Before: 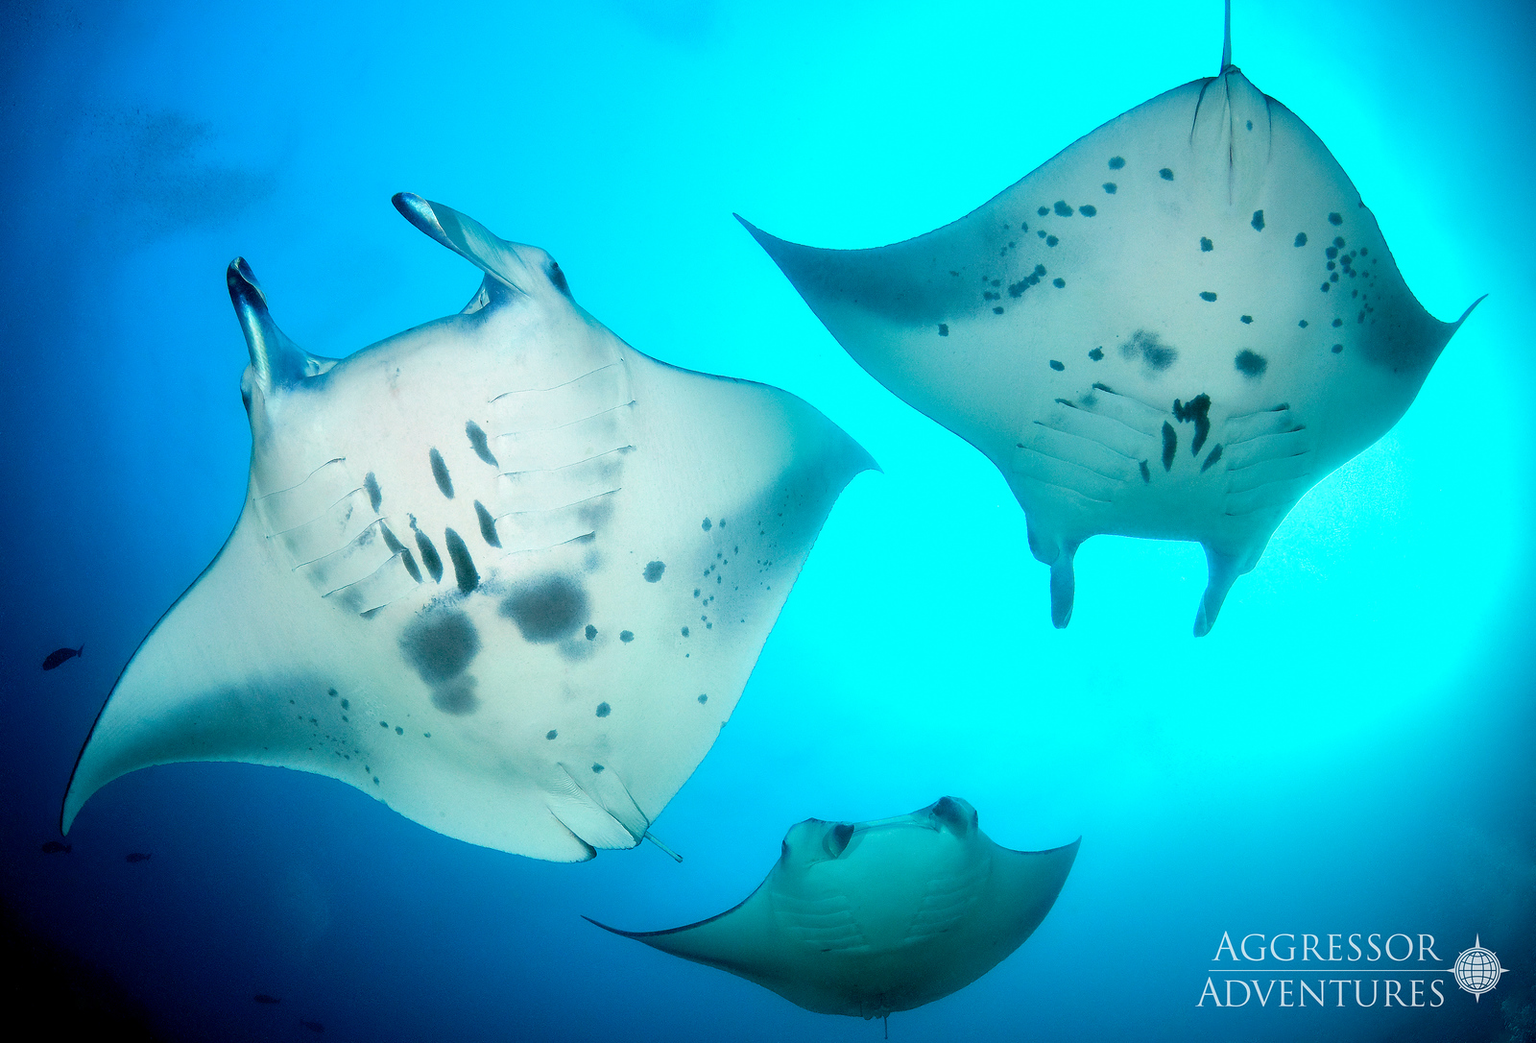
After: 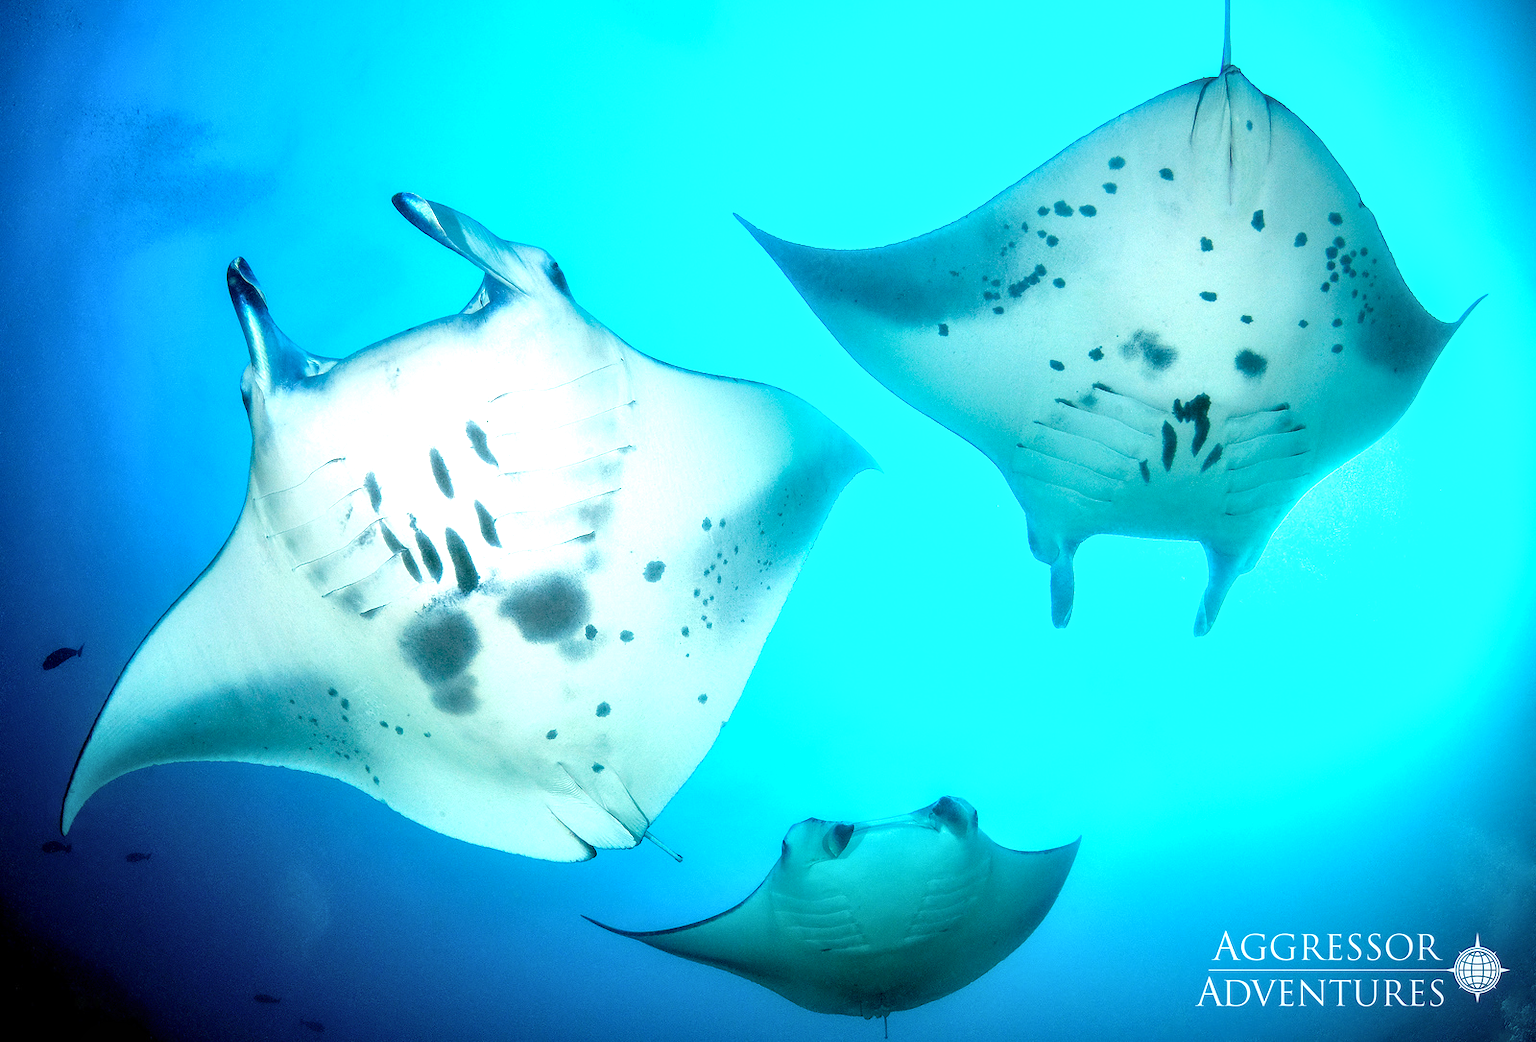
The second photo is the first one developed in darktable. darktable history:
local contrast: on, module defaults
exposure: exposure 0.67 EV, compensate highlight preservation false
